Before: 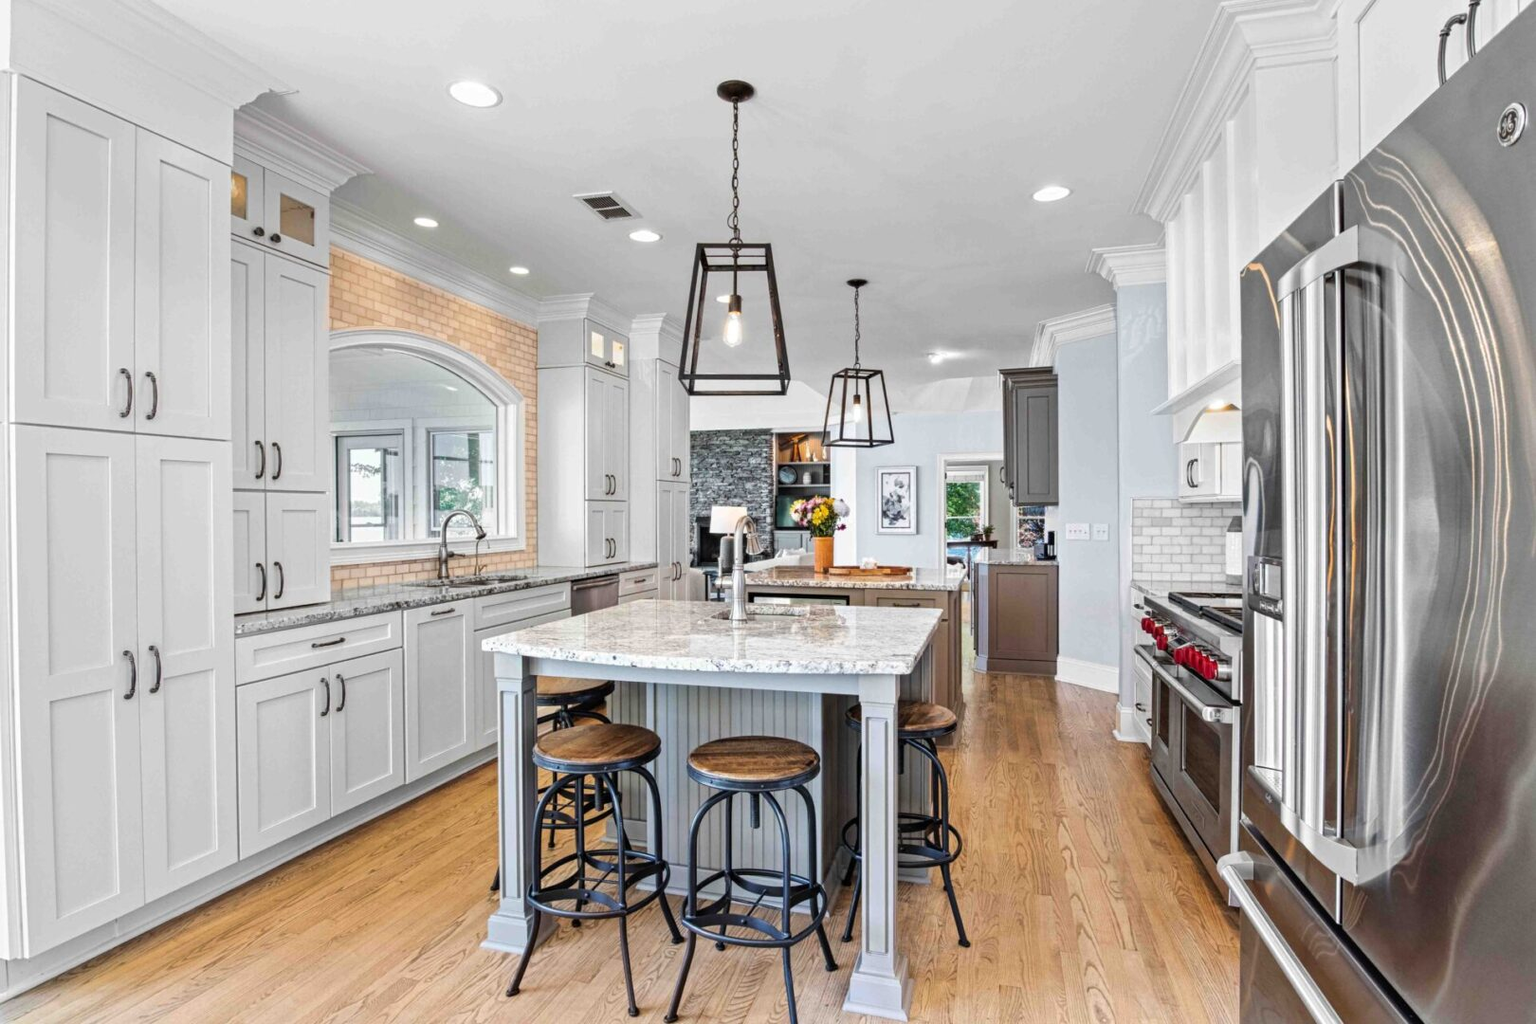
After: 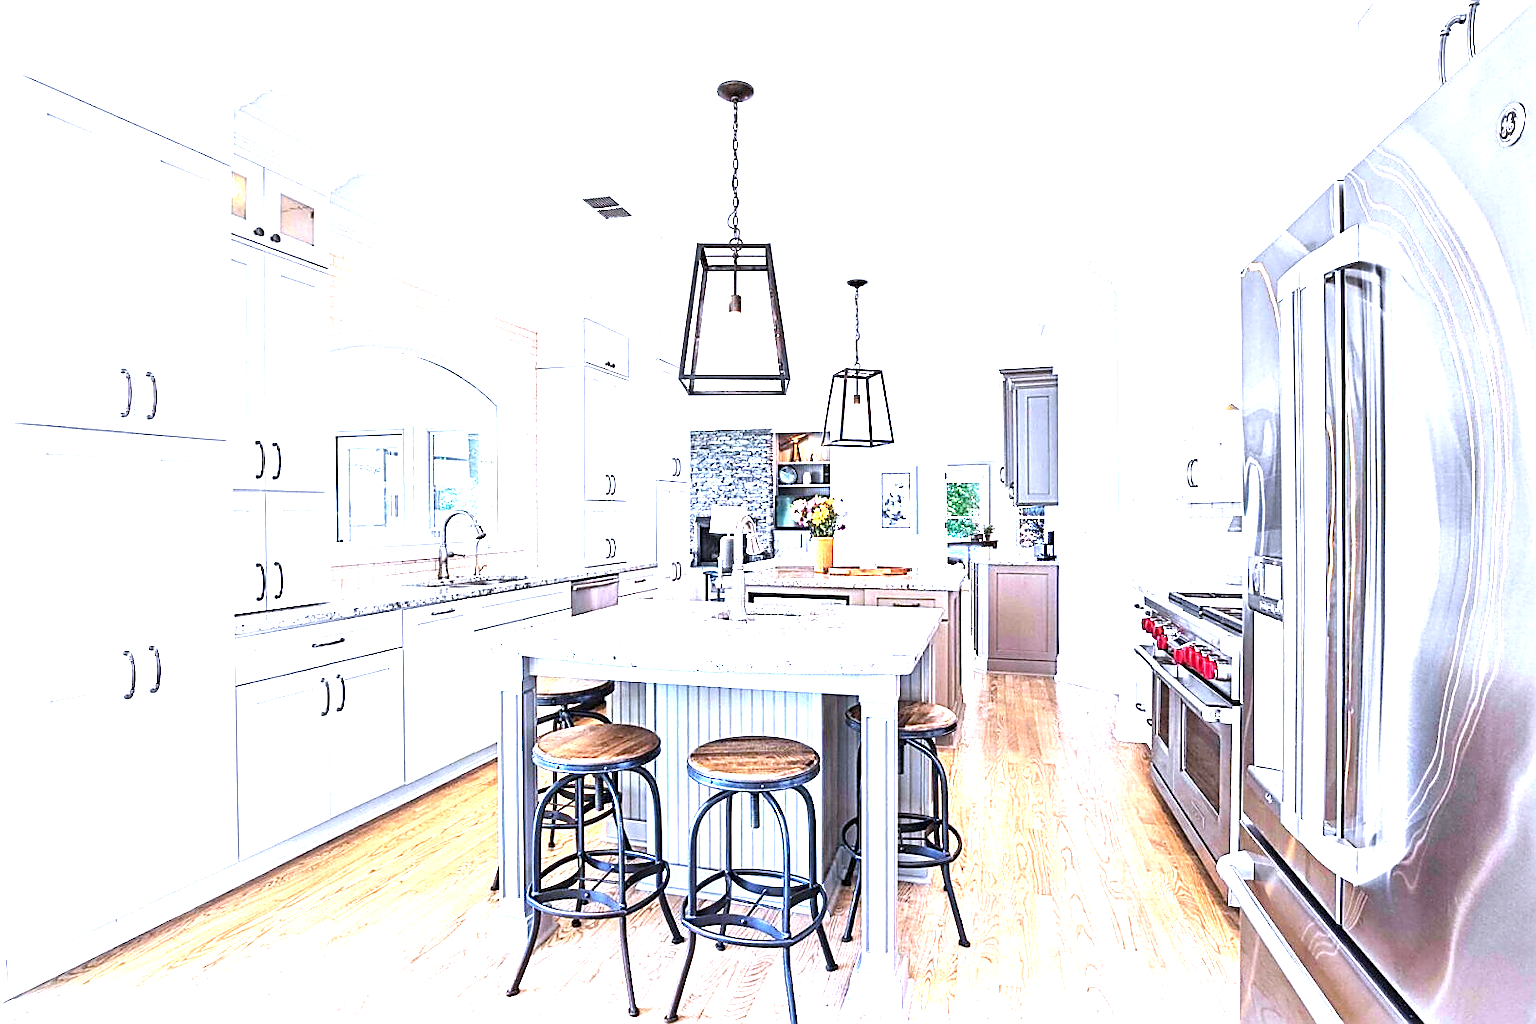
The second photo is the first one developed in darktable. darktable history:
sharpen: radius 1.378, amount 1.253, threshold 0.672
color calibration: gray › normalize channels true, illuminant as shot in camera, x 0.377, y 0.393, temperature 4176.8 K, gamut compression 0.011
exposure: exposure 2.015 EV, compensate exposure bias true, compensate highlight preservation false
